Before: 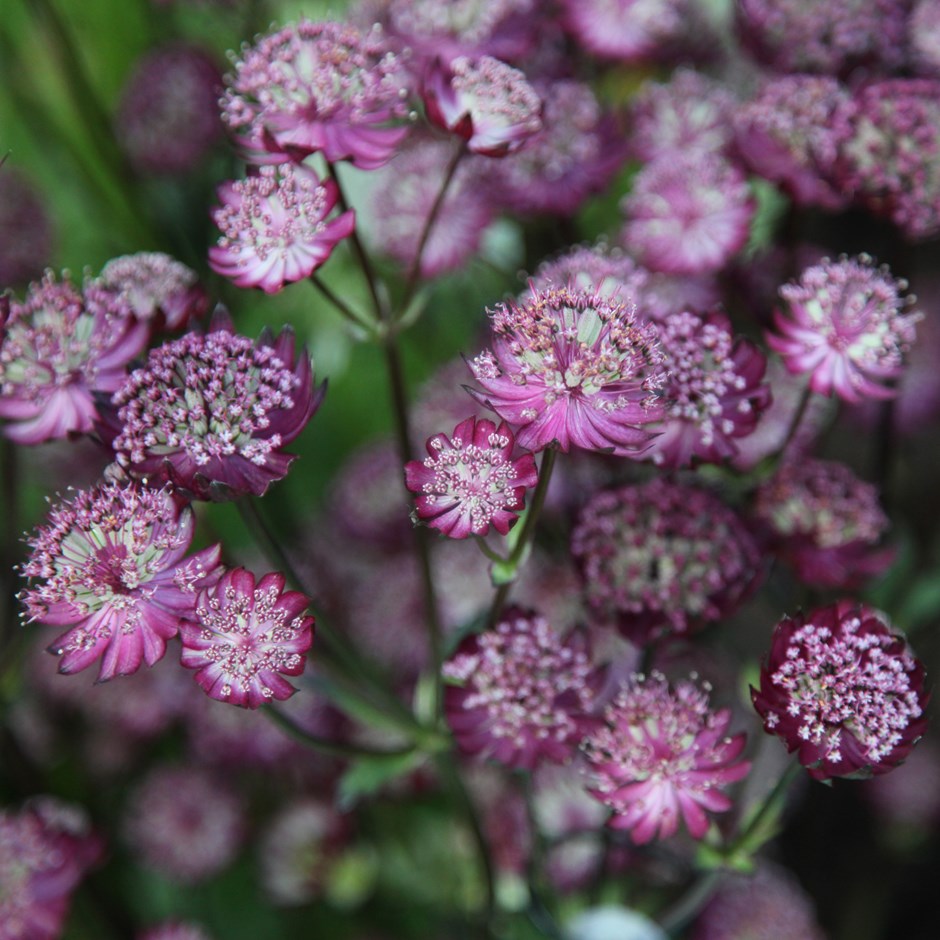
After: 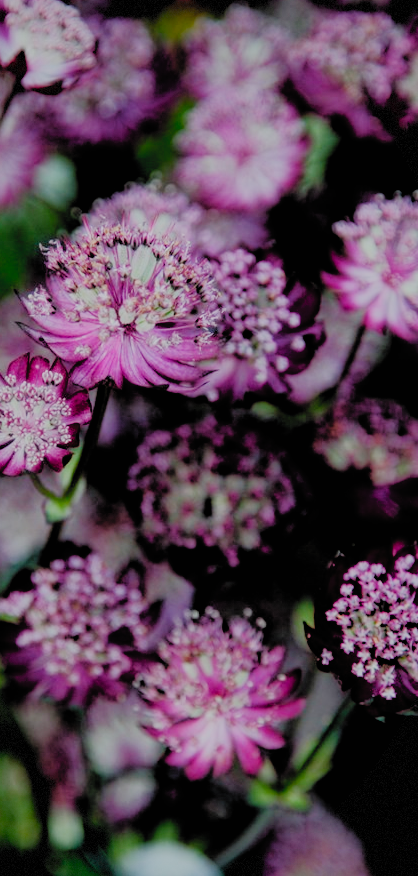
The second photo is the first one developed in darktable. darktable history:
filmic rgb: black relative exposure -2.89 EV, white relative exposure 4.56 EV, hardness 1.77, contrast 1.253, preserve chrominance no, color science v4 (2020), contrast in shadows soft
vignetting: fall-off start 96.74%, fall-off radius 100%, brightness -0.311, saturation -0.058, width/height ratio 0.613, dithering 8-bit output
crop: left 47.466%, top 6.789%, right 7.966%
shadows and highlights: on, module defaults
